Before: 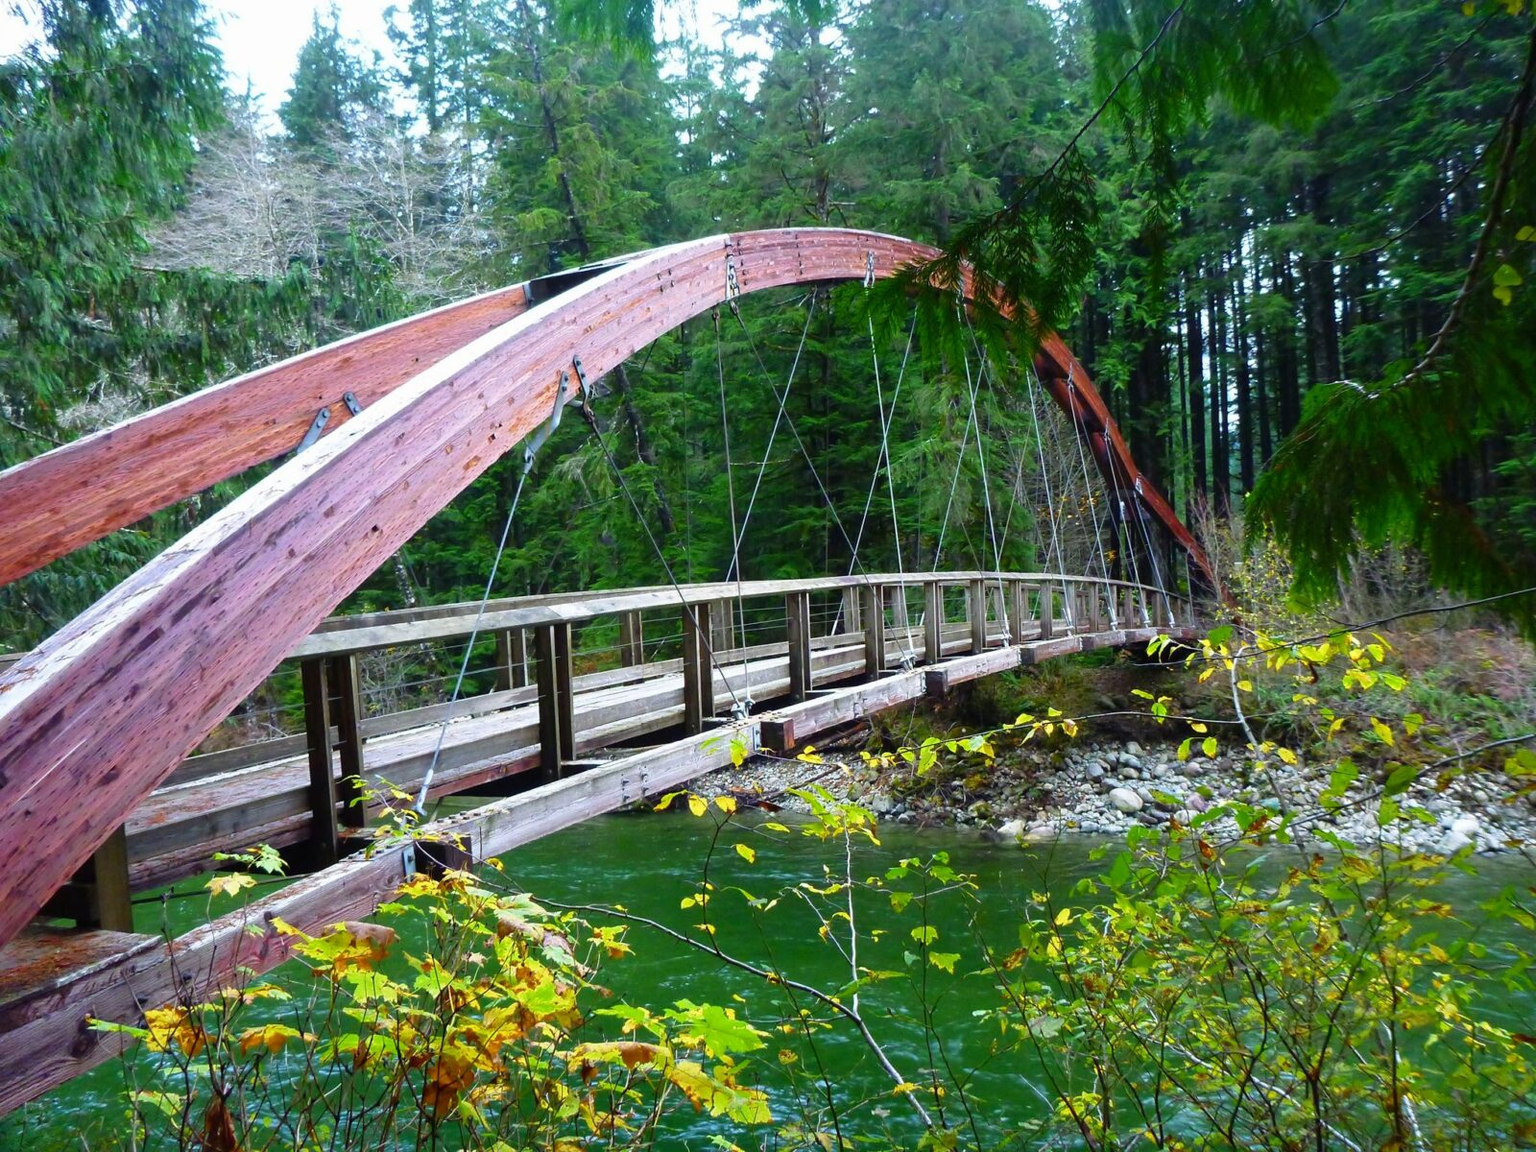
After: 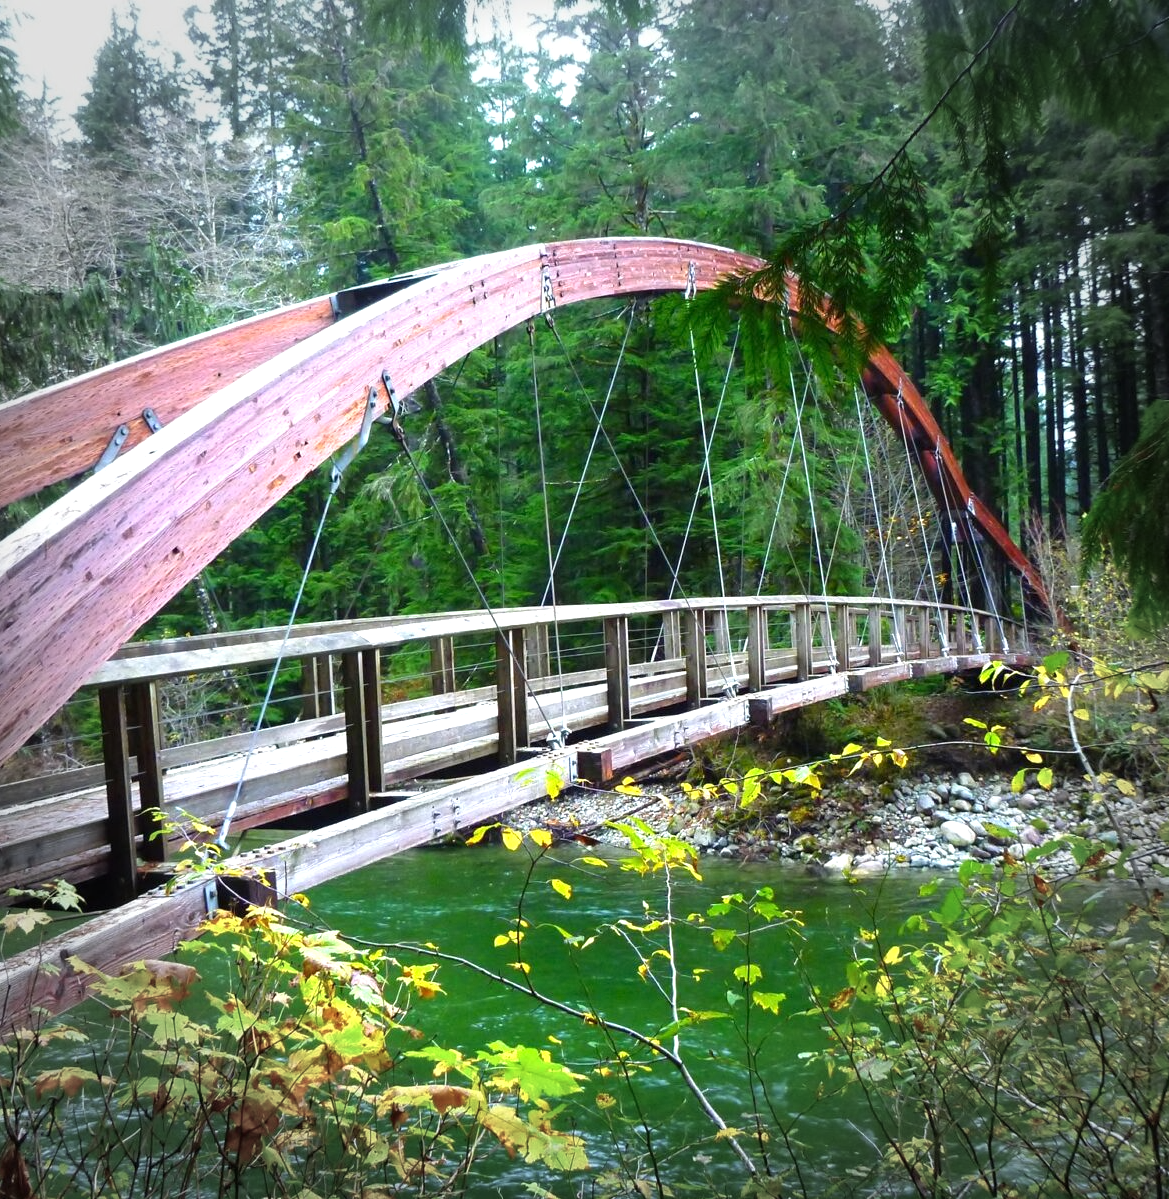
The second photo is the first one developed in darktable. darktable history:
crop: left 13.442%, top 0%, right 13.449%
contrast equalizer: octaves 7, y [[0.5 ×4, 0.525, 0.667], [0.5 ×6], [0.5 ×6], [0 ×4, 0.042, 0], [0, 0, 0.004, 0.1, 0.191, 0.131]], mix 0.147
vignetting: fall-off start 75.94%, fall-off radius 28.61%, width/height ratio 0.971
exposure: exposure 0.605 EV, compensate highlight preservation false
